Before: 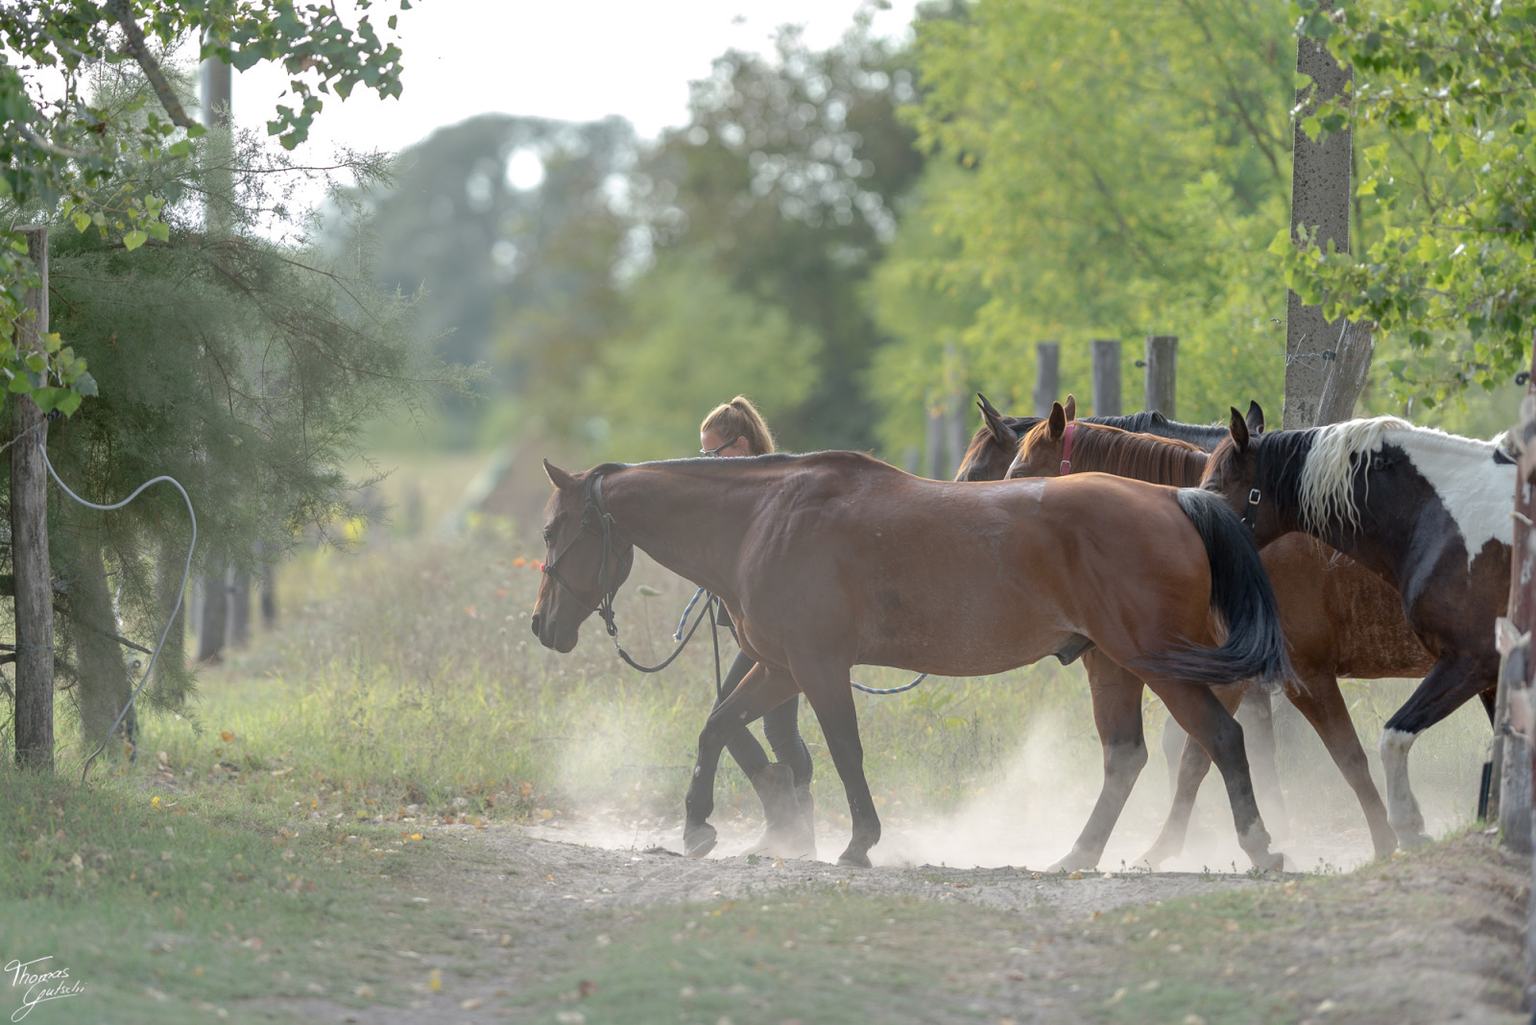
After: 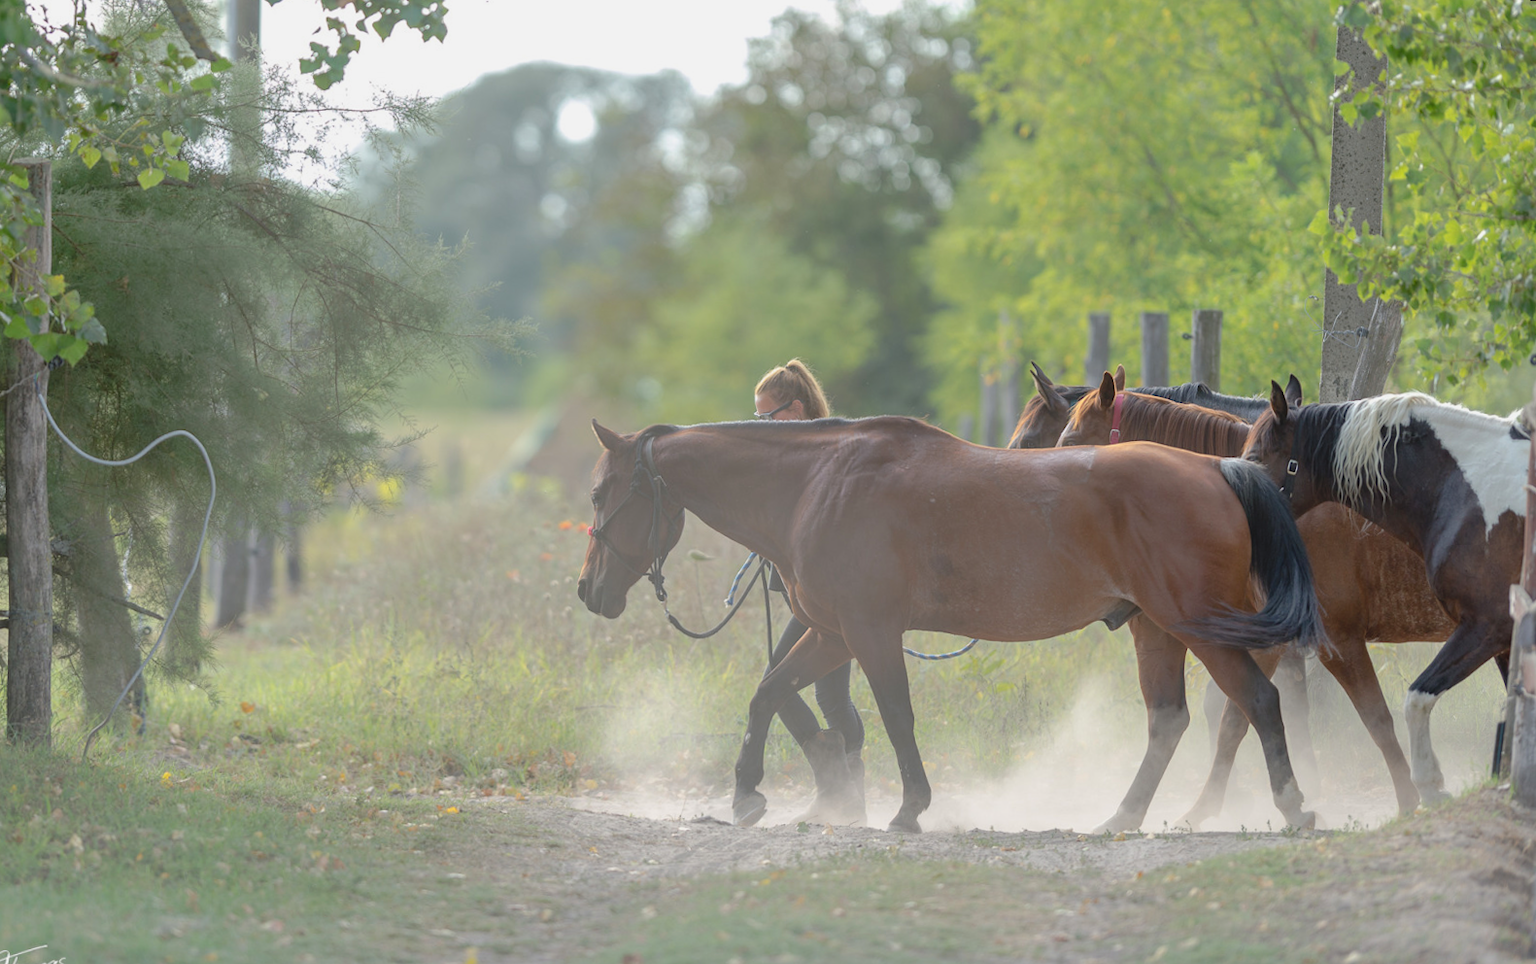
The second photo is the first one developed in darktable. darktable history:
rotate and perspective: rotation 0.679°, lens shift (horizontal) 0.136, crop left 0.009, crop right 0.991, crop top 0.078, crop bottom 0.95
contrast brightness saturation: contrast -0.1, brightness 0.05, saturation 0.08
